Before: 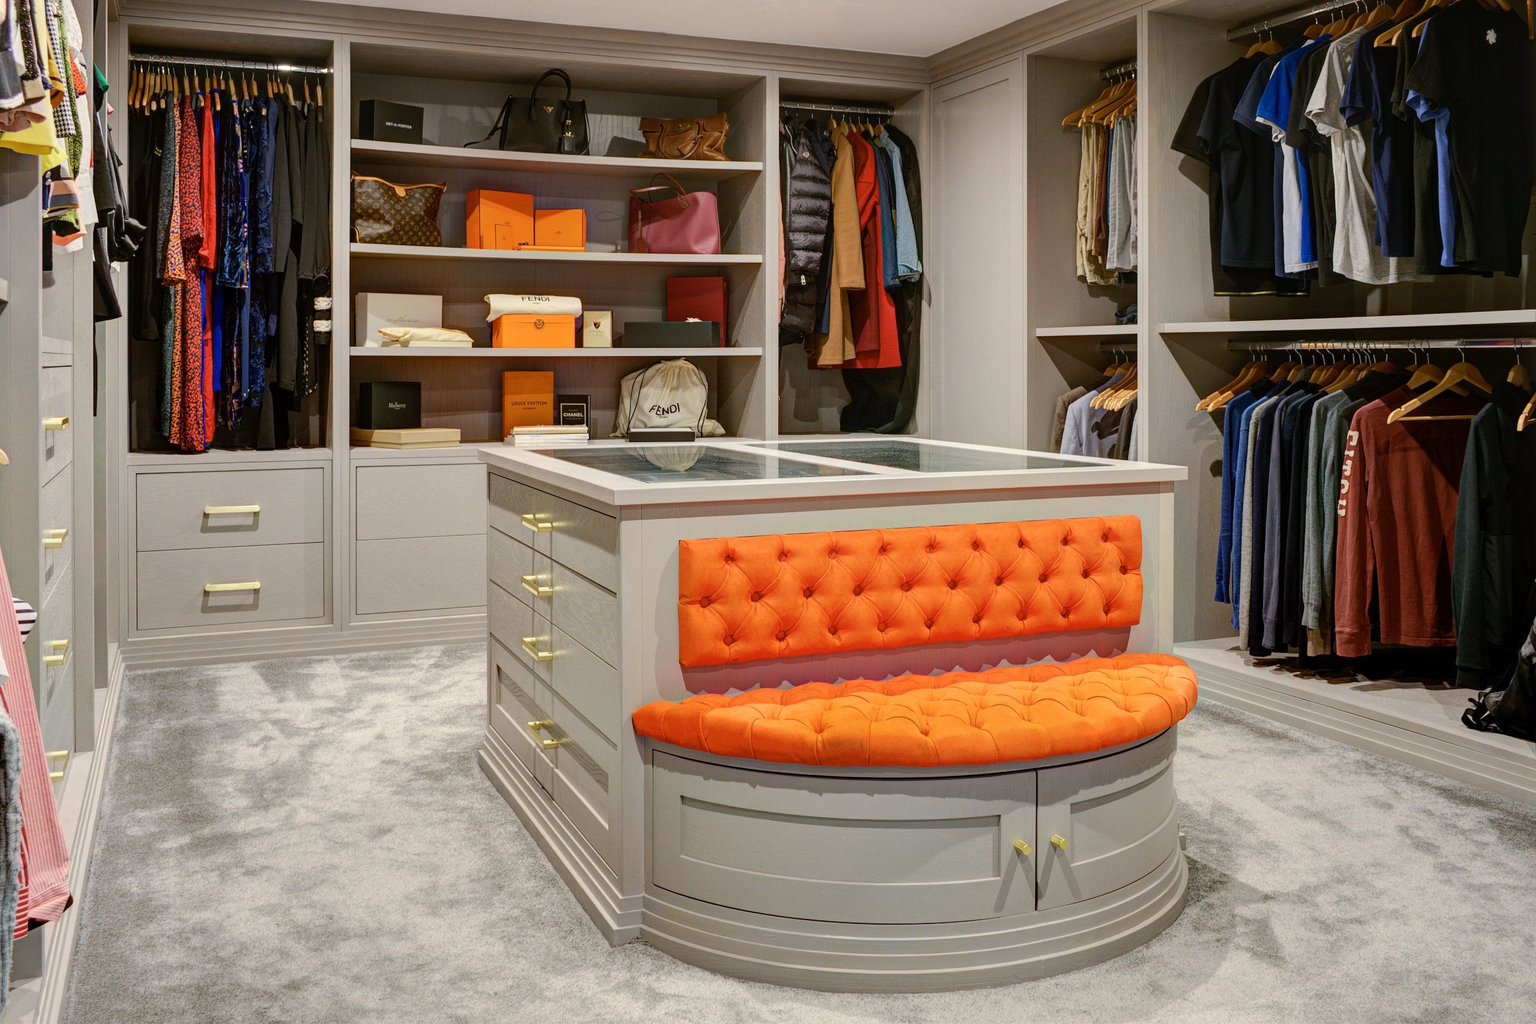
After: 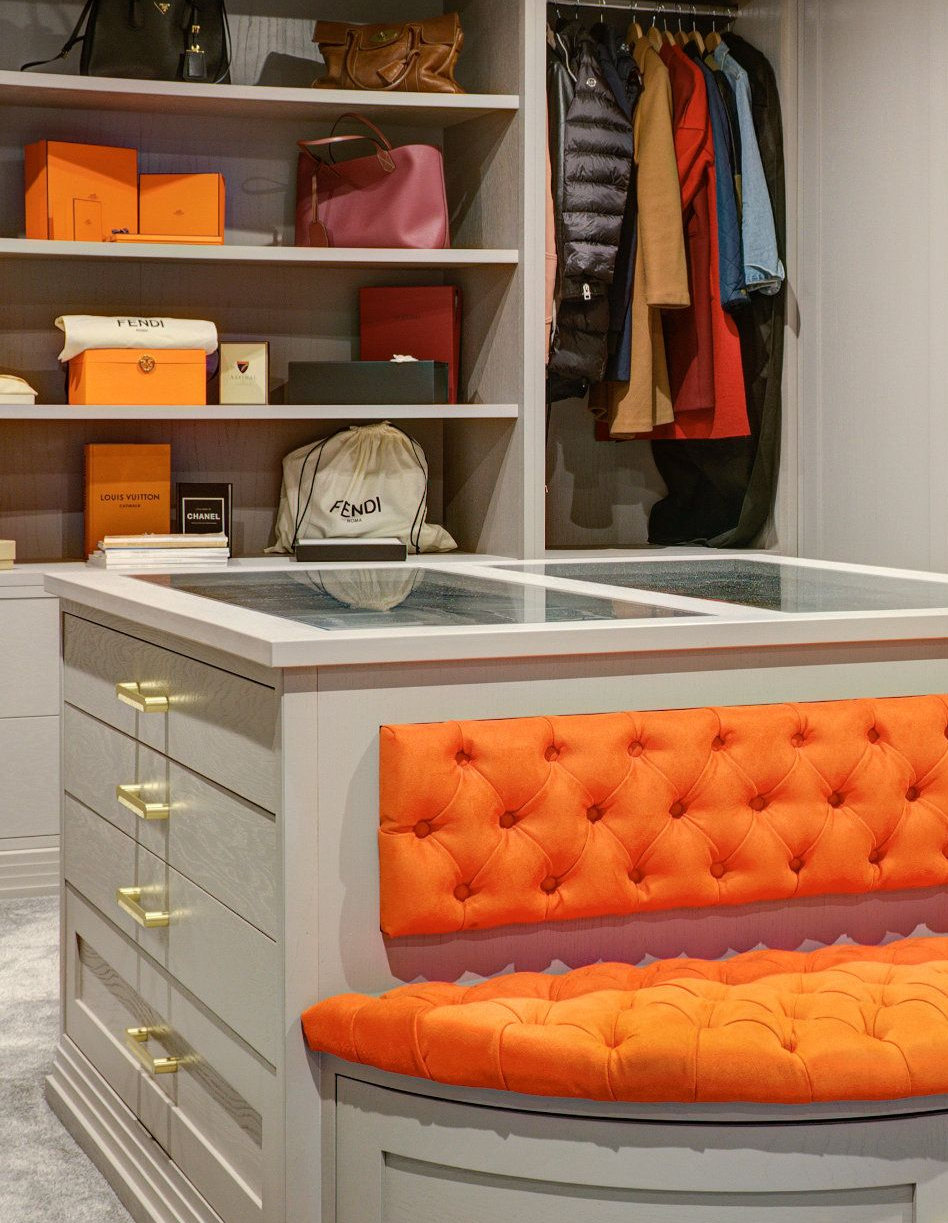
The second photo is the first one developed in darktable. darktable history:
crop and rotate: left 29.39%, top 10.281%, right 33.542%, bottom 18.047%
